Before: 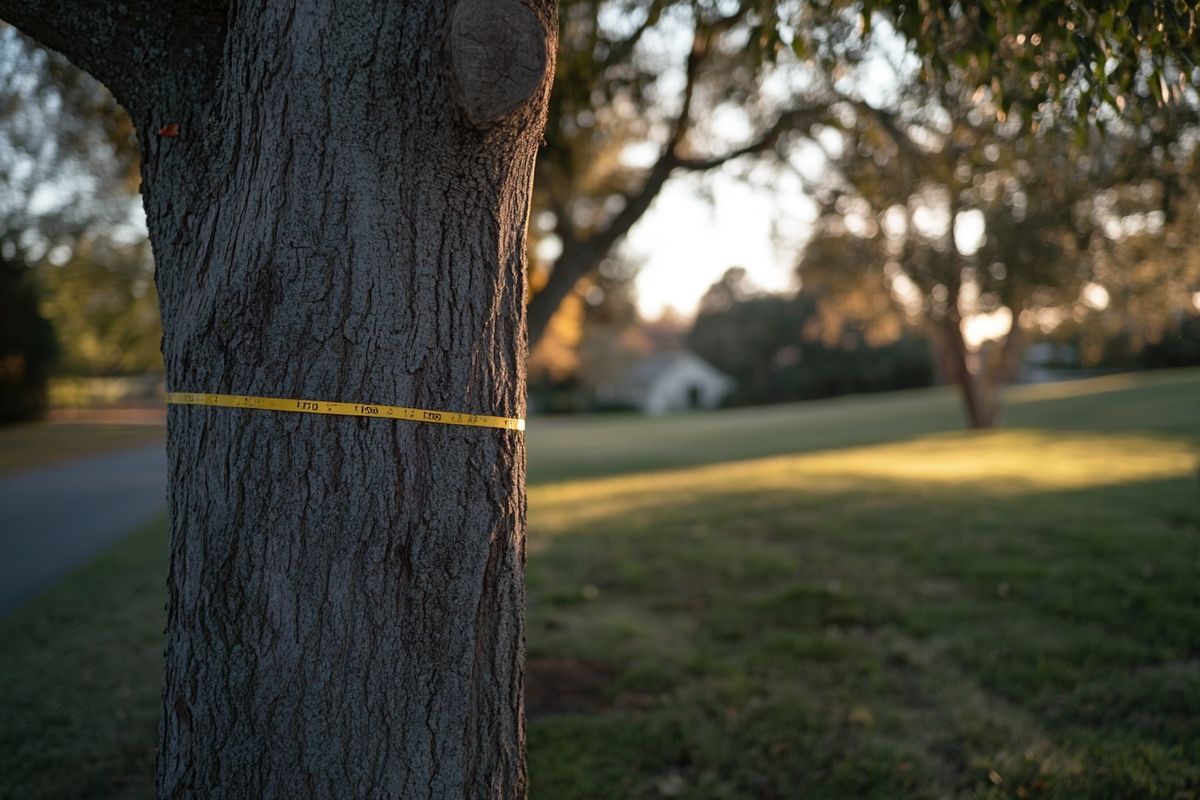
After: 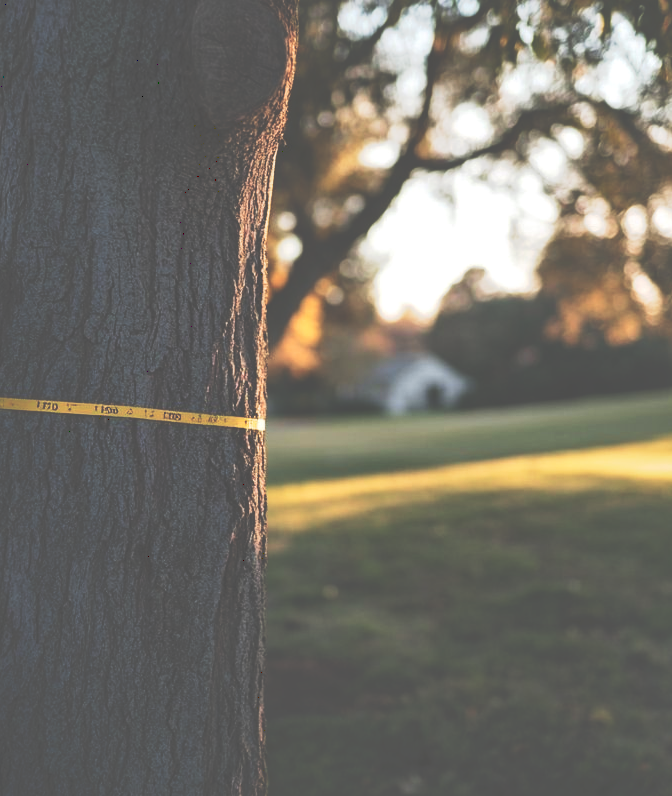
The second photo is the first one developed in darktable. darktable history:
crop: left 21.674%, right 22.086%
tone curve: curves: ch0 [(0, 0) (0.003, 0.345) (0.011, 0.345) (0.025, 0.345) (0.044, 0.349) (0.069, 0.353) (0.1, 0.356) (0.136, 0.359) (0.177, 0.366) (0.224, 0.378) (0.277, 0.398) (0.335, 0.429) (0.399, 0.476) (0.468, 0.545) (0.543, 0.624) (0.623, 0.721) (0.709, 0.811) (0.801, 0.876) (0.898, 0.913) (1, 1)], preserve colors none
velvia: on, module defaults
local contrast: mode bilateral grid, contrast 20, coarseness 50, detail 141%, midtone range 0.2
